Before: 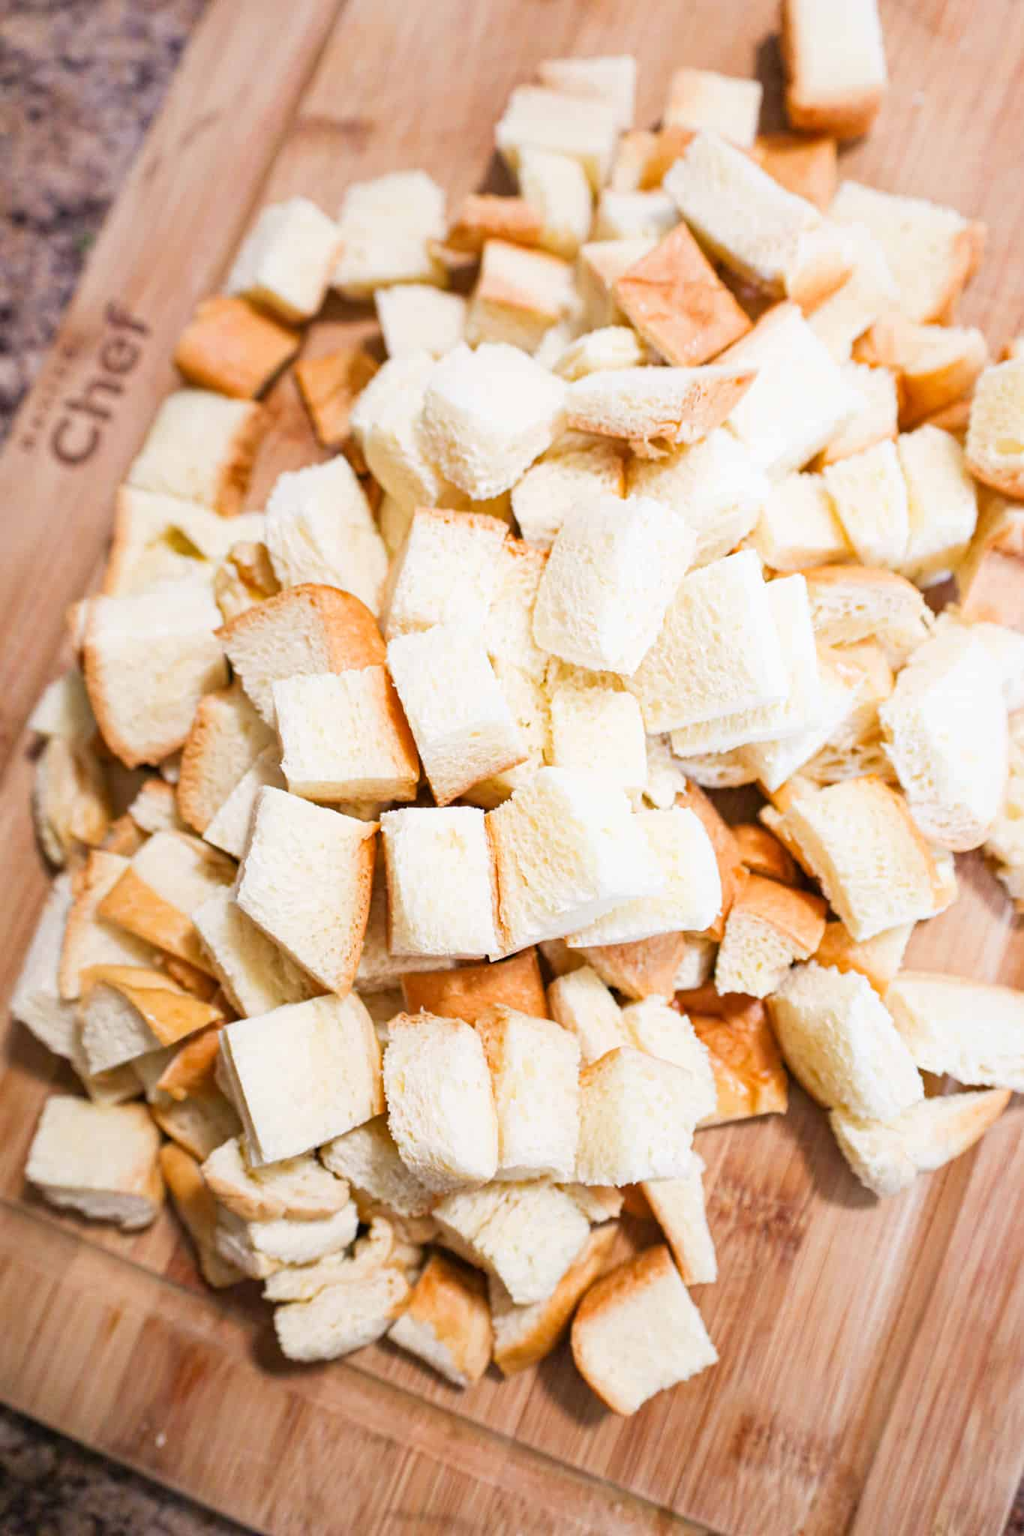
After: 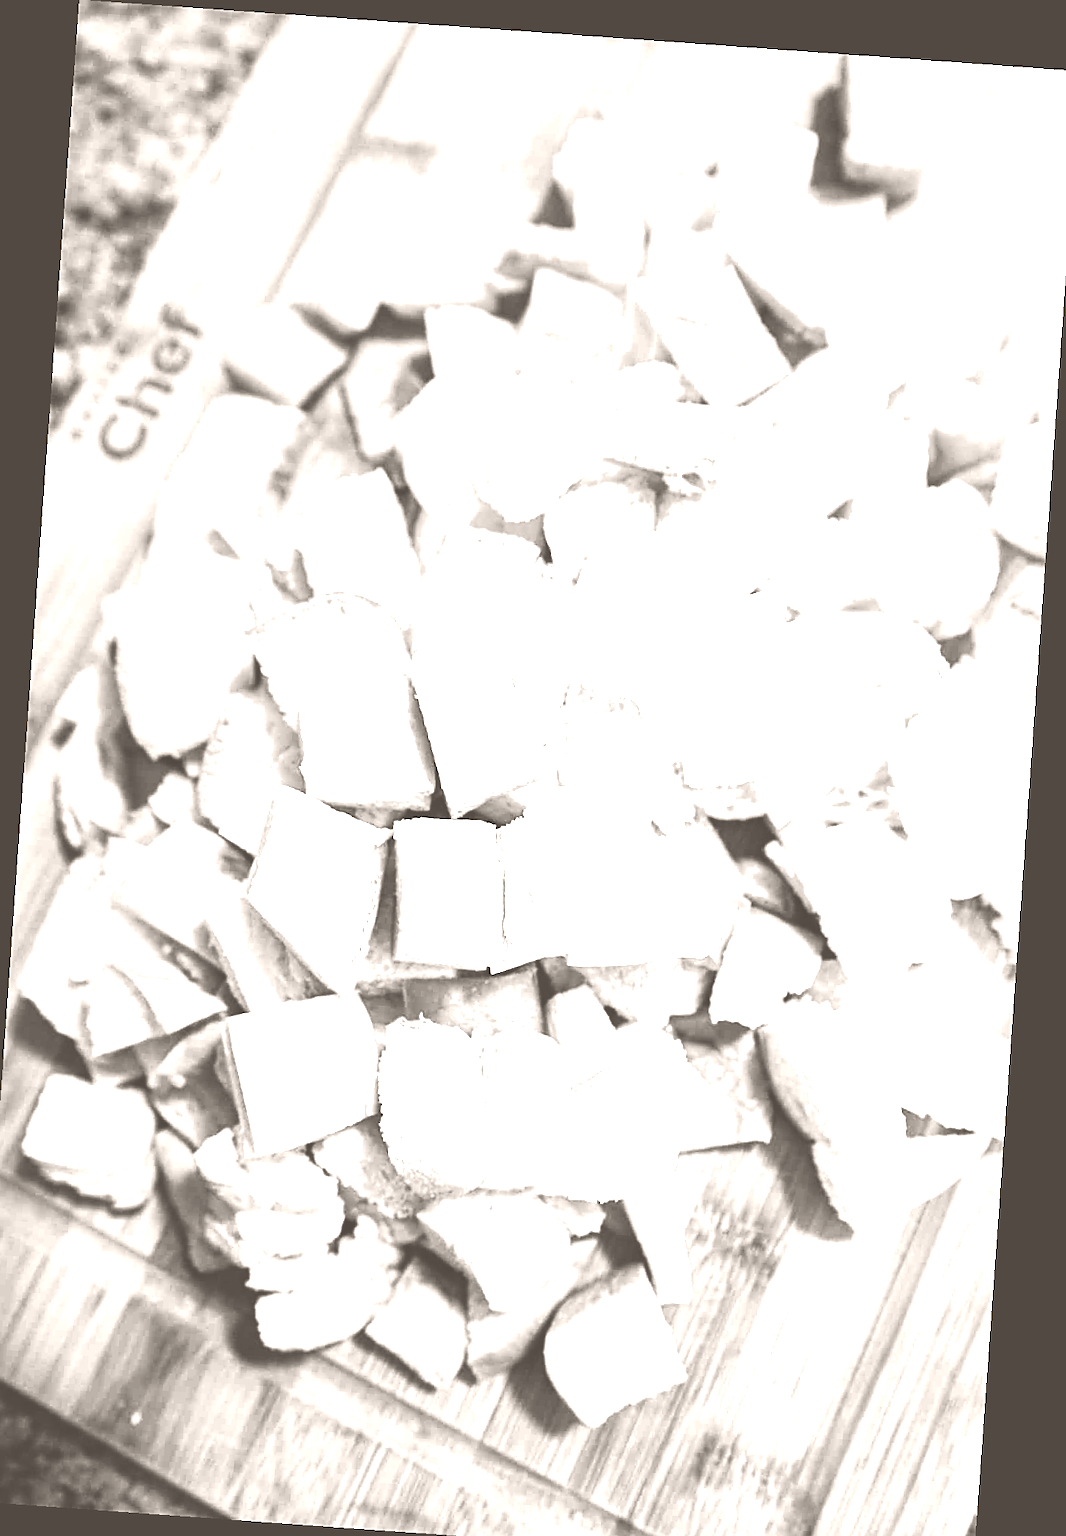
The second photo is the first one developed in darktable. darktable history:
rotate and perspective: rotation 4.1°, automatic cropping off
tone curve: curves: ch0 [(0, 0) (0.003, 0.008) (0.011, 0.011) (0.025, 0.014) (0.044, 0.021) (0.069, 0.029) (0.1, 0.042) (0.136, 0.06) (0.177, 0.09) (0.224, 0.126) (0.277, 0.177) (0.335, 0.243) (0.399, 0.31) (0.468, 0.388) (0.543, 0.484) (0.623, 0.585) (0.709, 0.683) (0.801, 0.775) (0.898, 0.873) (1, 1)], preserve colors none
colorize: hue 34.49°, saturation 35.33%, source mix 100%, lightness 55%, version 1
white balance: red 0.948, green 1.02, blue 1.176
crop and rotate: left 2.536%, right 1.107%, bottom 2.246%
color balance rgb: shadows lift › luminance -7.7%, shadows lift › chroma 2.13%, shadows lift › hue 165.27°, power › luminance -7.77%, power › chroma 1.1%, power › hue 215.88°, highlights gain › luminance 15.15%, highlights gain › chroma 7%, highlights gain › hue 125.57°, global offset › luminance -0.33%, global offset › chroma 0.11%, global offset › hue 165.27°, perceptual saturation grading › global saturation 24.42%, perceptual saturation grading › highlights -24.42%, perceptual saturation grading › mid-tones 24.42%, perceptual saturation grading › shadows 40%, perceptual brilliance grading › global brilliance -5%, perceptual brilliance grading › highlights 24.42%, perceptual brilliance grading › mid-tones 7%, perceptual brilliance grading › shadows -5%
sharpen: on, module defaults
shadows and highlights: shadows 10, white point adjustment 1, highlights -40
